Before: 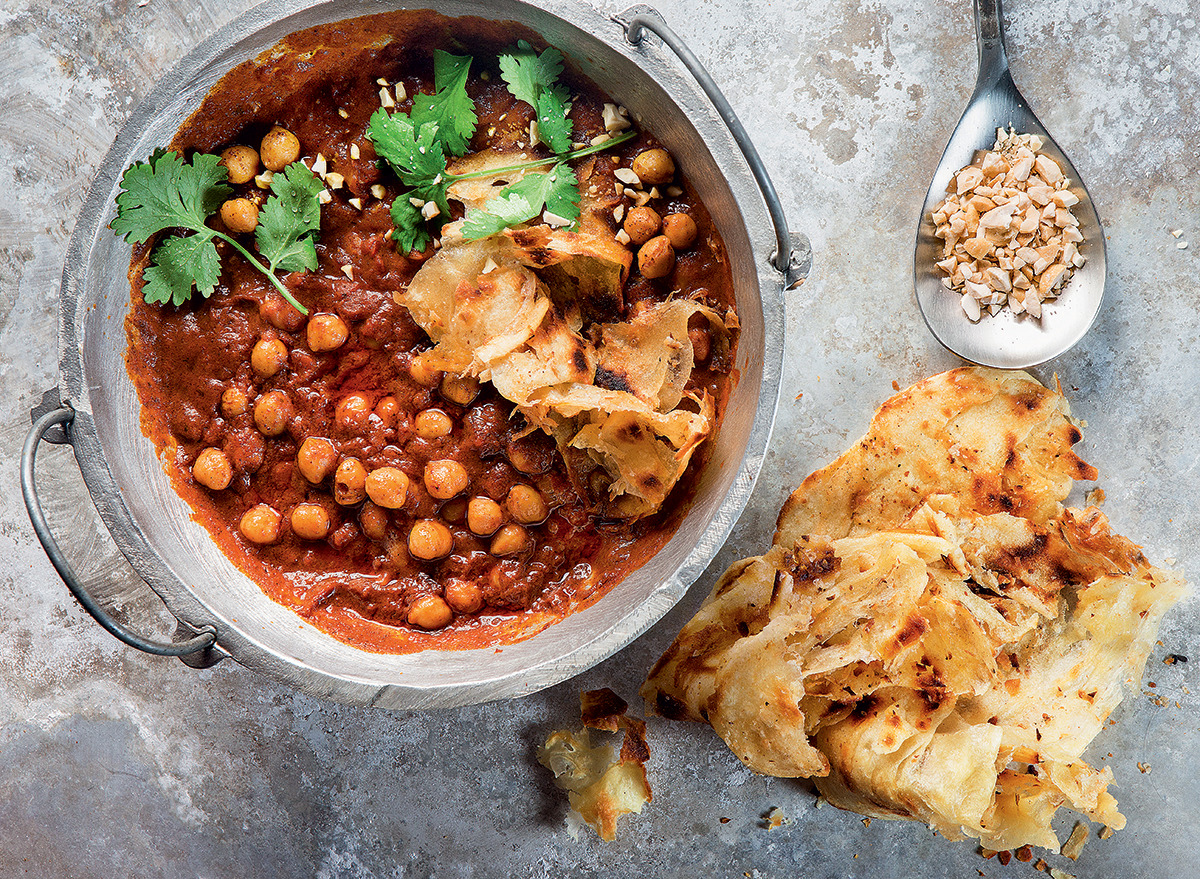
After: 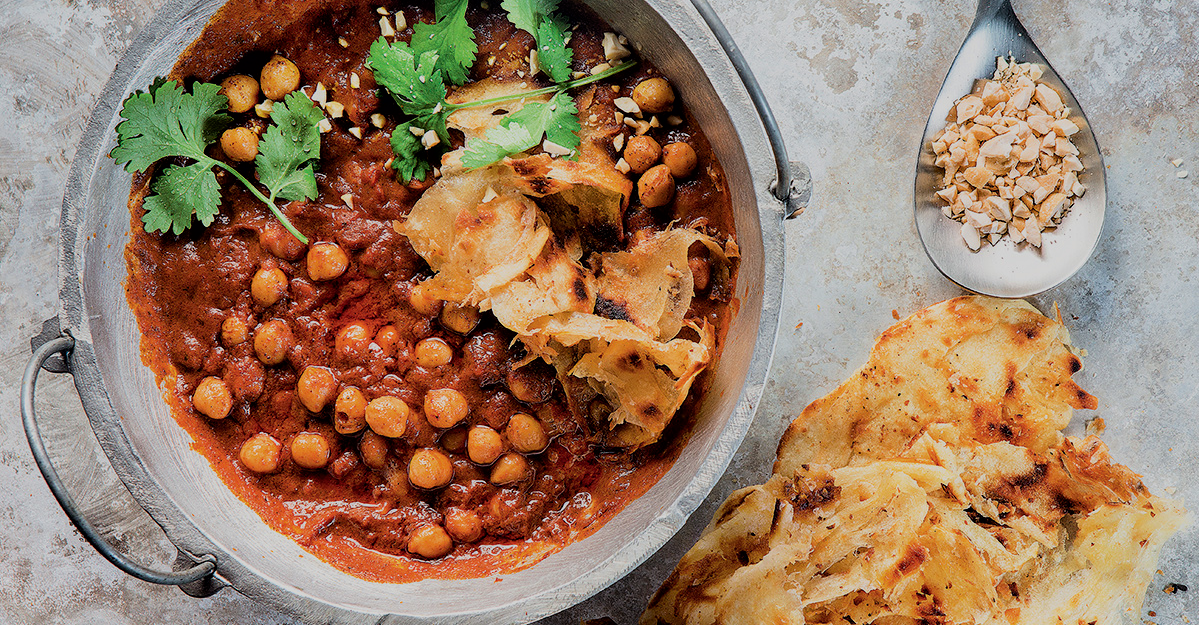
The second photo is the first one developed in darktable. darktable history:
filmic rgb: black relative exposure -7.65 EV, white relative exposure 4.56 EV, threshold 5.99 EV, hardness 3.61, color science v6 (2022), enable highlight reconstruction true
crop and rotate: top 8.299%, bottom 20.571%
